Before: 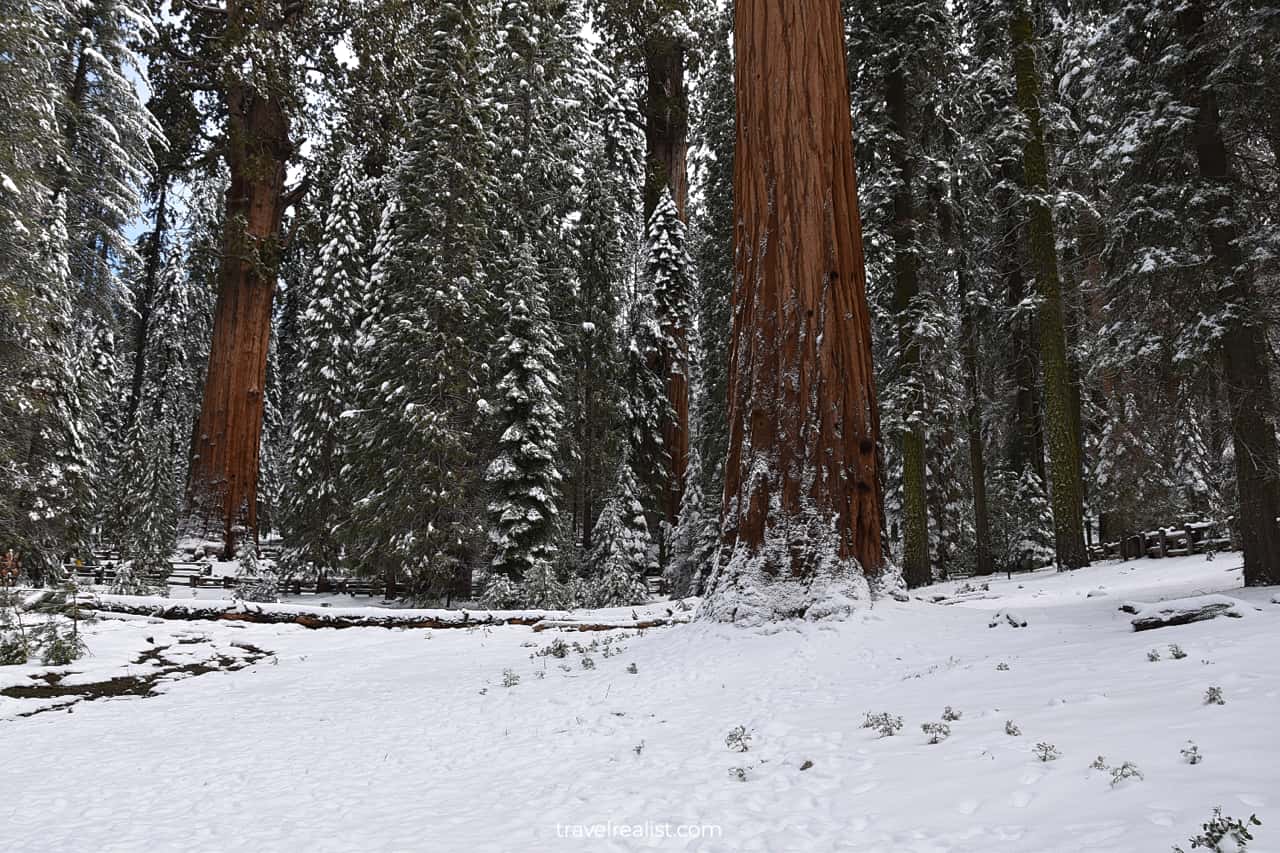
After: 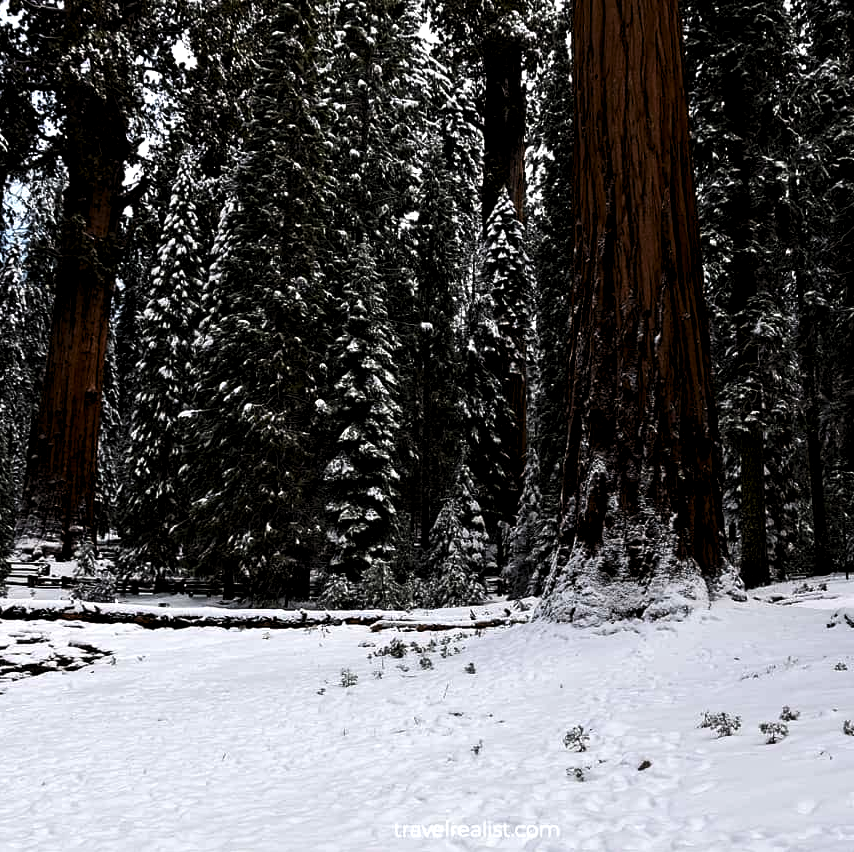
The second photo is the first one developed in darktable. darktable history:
crop and rotate: left 12.699%, right 20.52%
levels: levels [0.062, 0.494, 0.925]
contrast brightness saturation: contrast 0.1, brightness -0.265, saturation 0.146
exposure: black level correction 0, exposure 0 EV, compensate highlight preservation false
